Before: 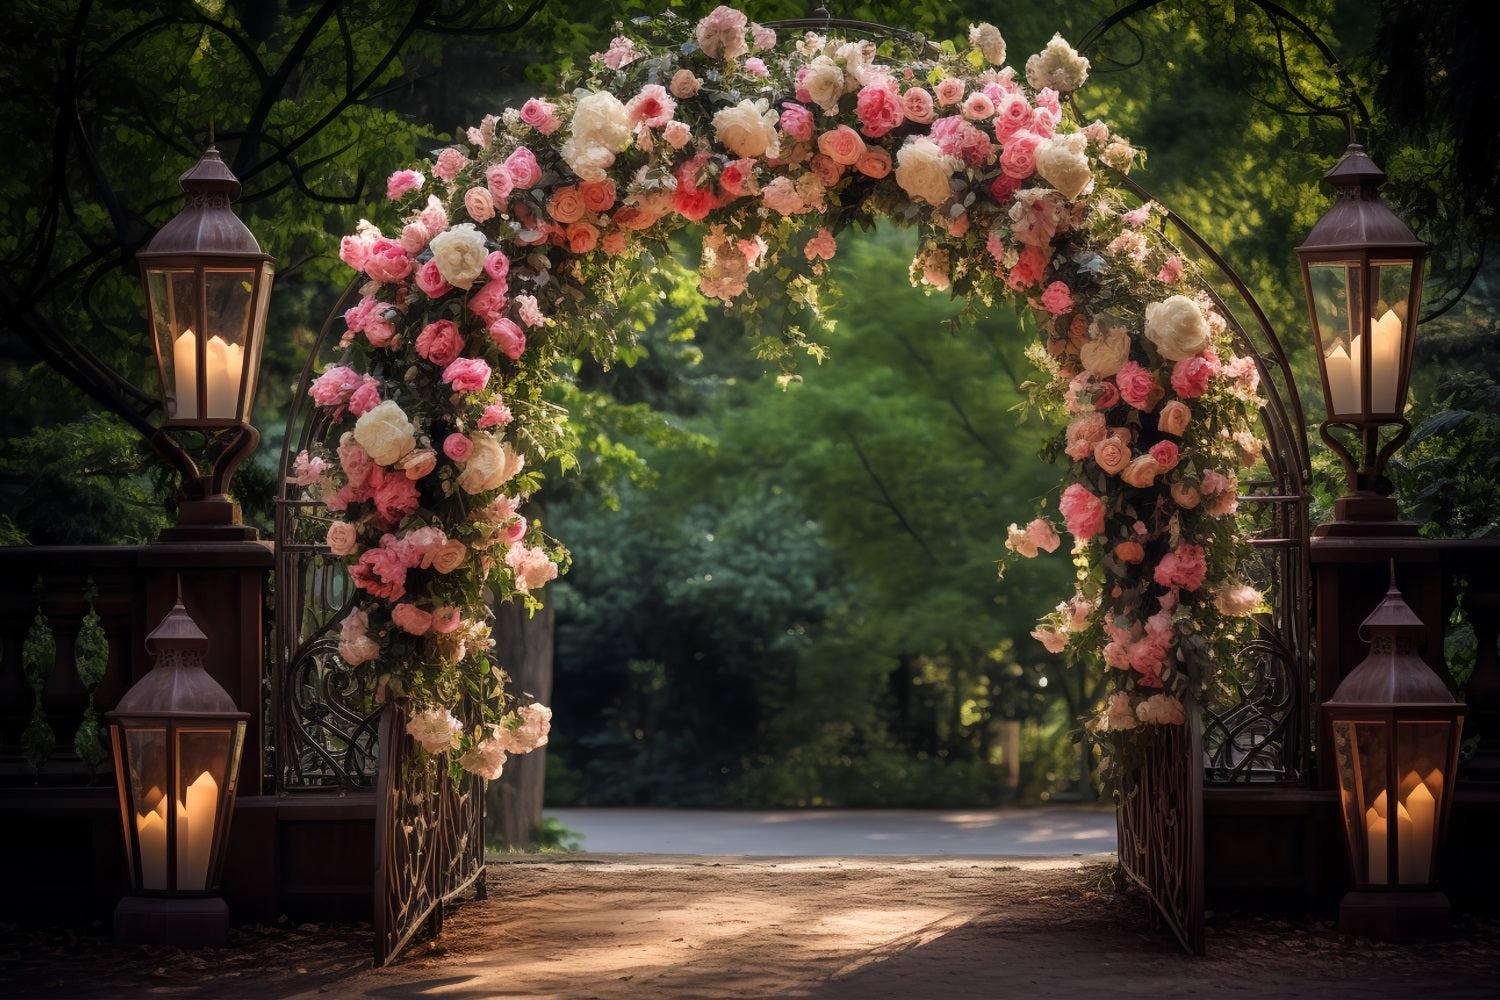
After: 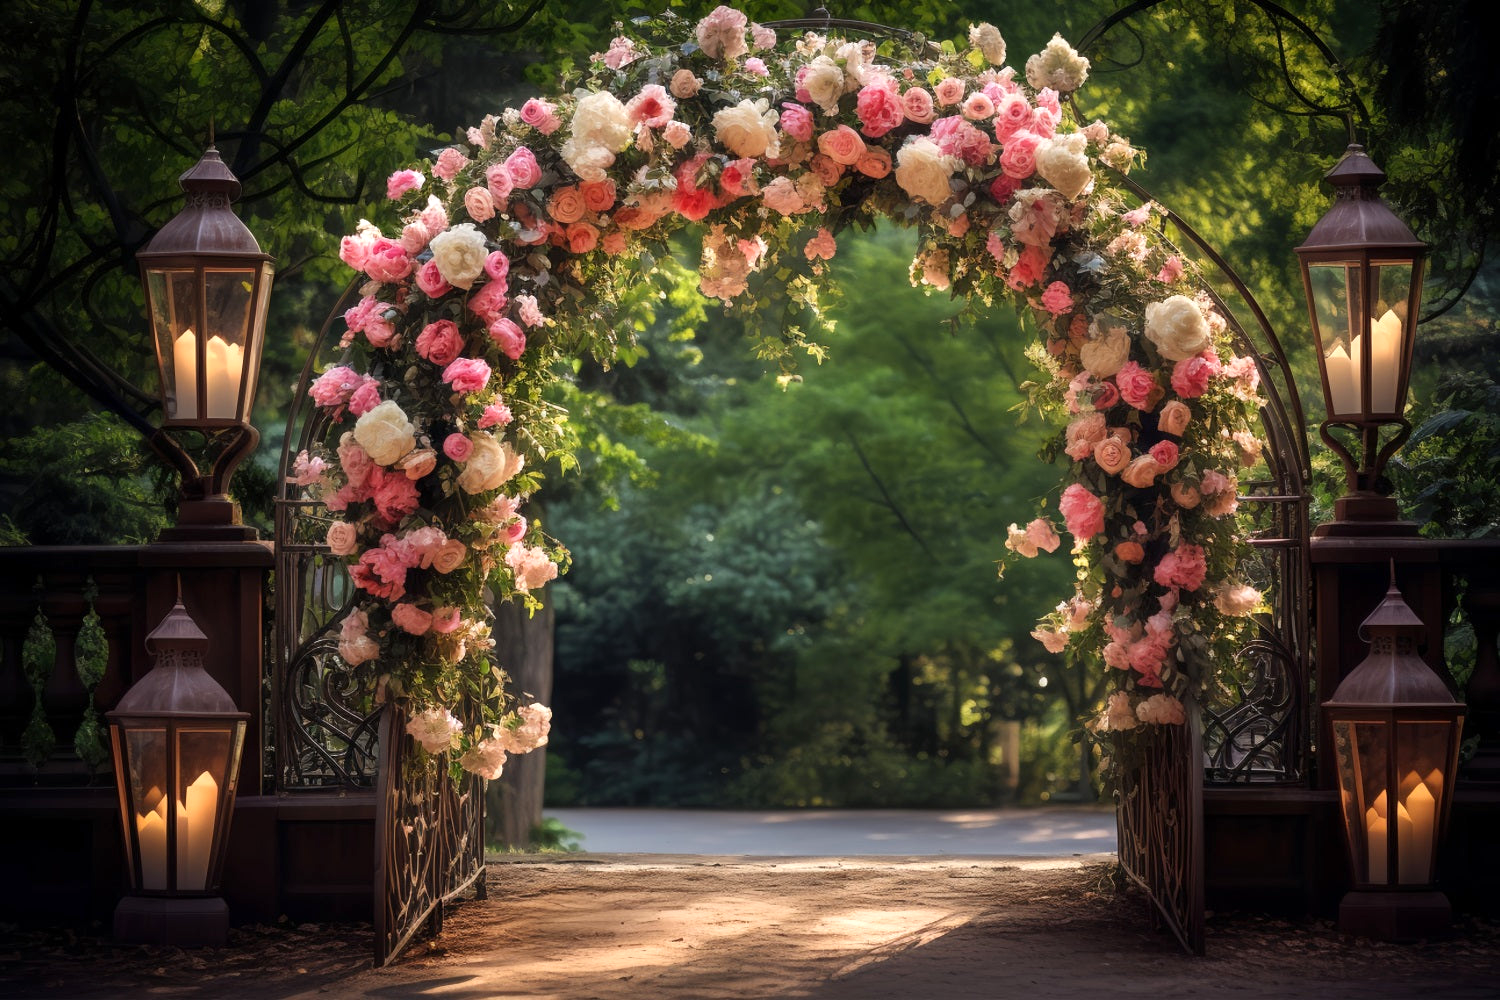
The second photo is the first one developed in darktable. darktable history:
color balance rgb: global vibrance 10%
exposure: exposure 0.3 EV, compensate highlight preservation false
